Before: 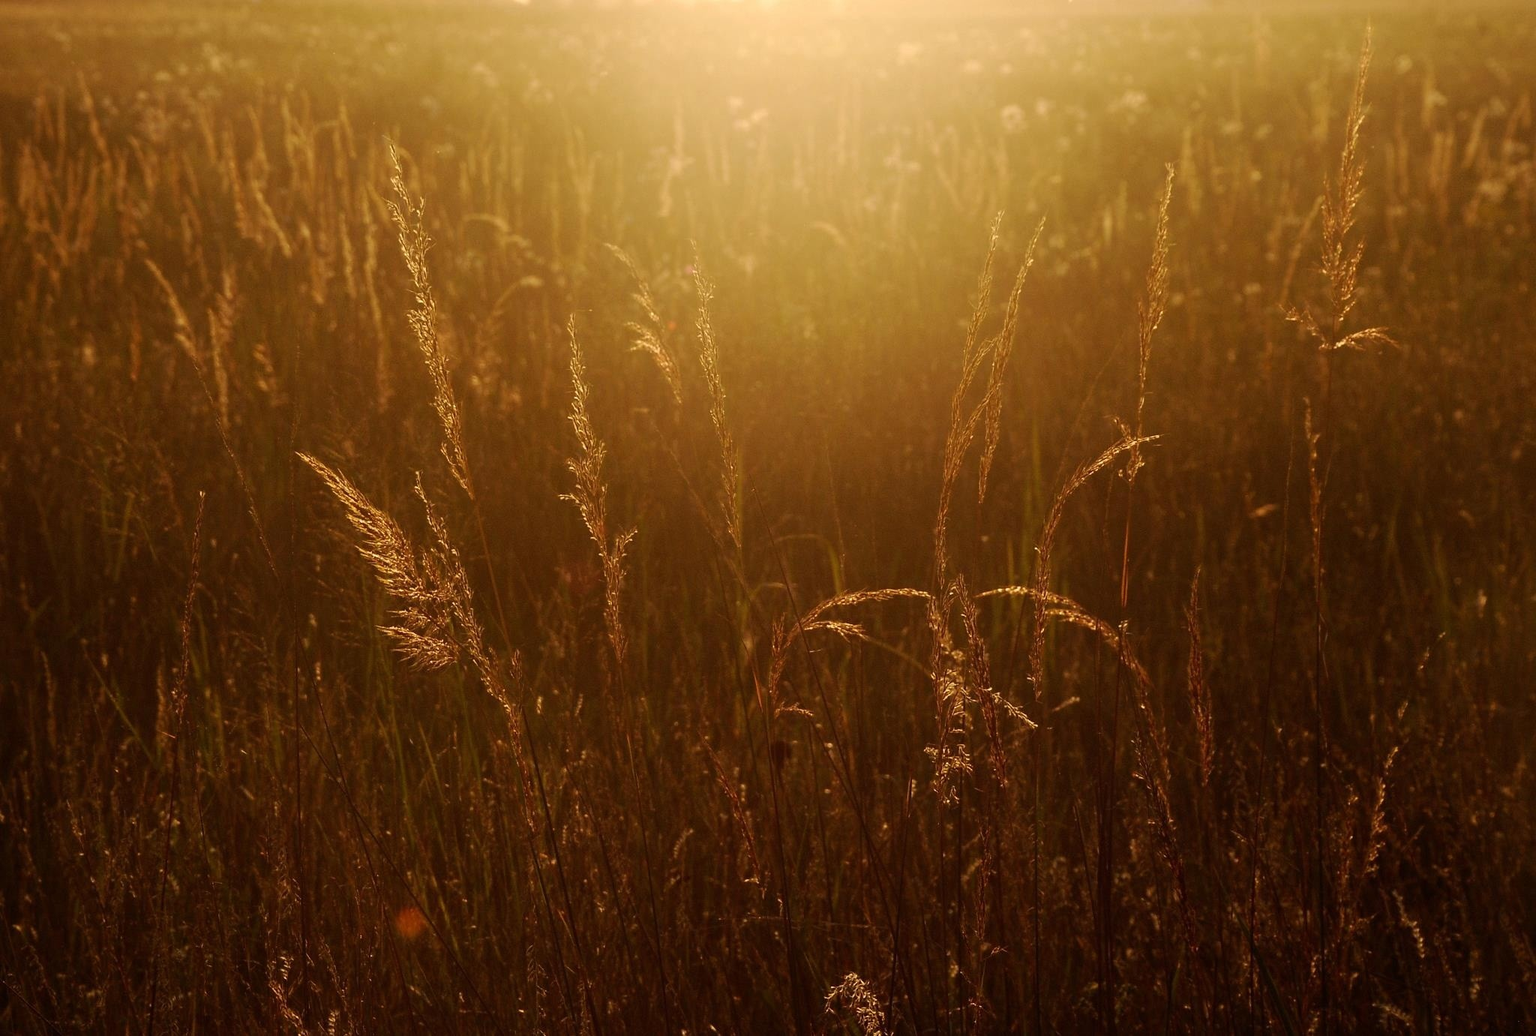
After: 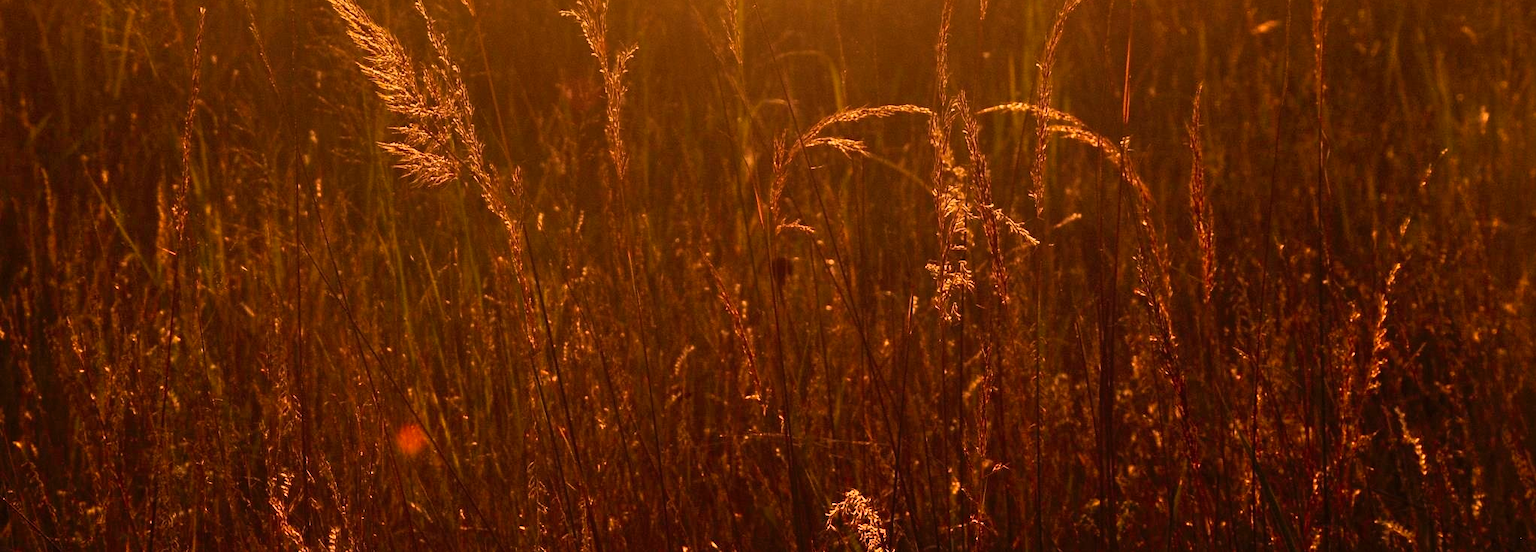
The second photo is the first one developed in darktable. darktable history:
crop and rotate: top 46.711%, right 0.108%
shadows and highlights: low approximation 0.01, soften with gaussian
color correction: highlights a* 21.35, highlights b* 19.84
